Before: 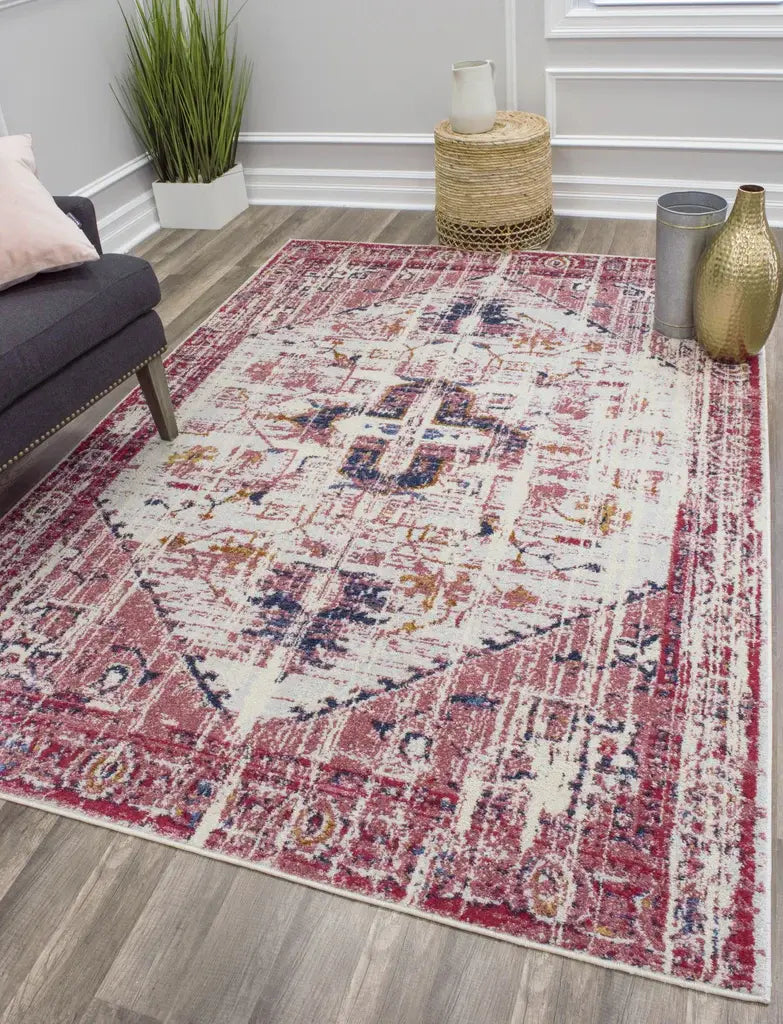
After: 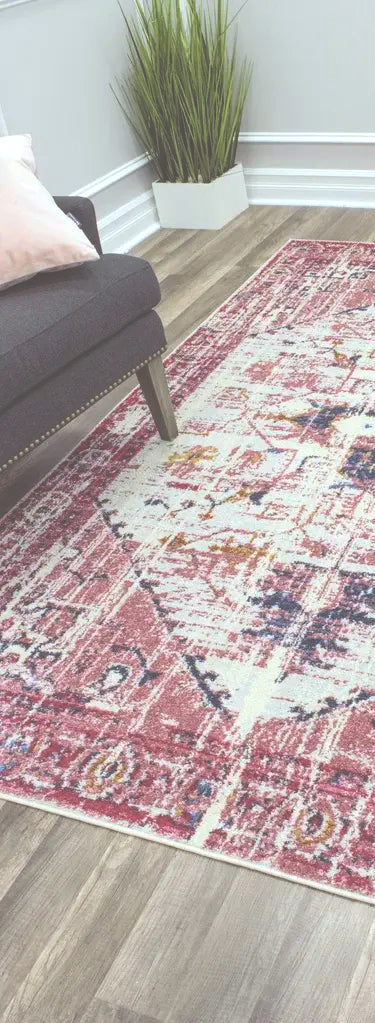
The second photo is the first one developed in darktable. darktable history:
tone equalizer: -8 EV -0.378 EV, -7 EV -0.387 EV, -6 EV -0.35 EV, -5 EV -0.22 EV, -3 EV 0.236 EV, -2 EV 0.356 EV, -1 EV 0.381 EV, +0 EV 0.397 EV, edges refinement/feathering 500, mask exposure compensation -1.57 EV, preserve details no
crop and rotate: left 0.05%, top 0%, right 51.946%
exposure: black level correction -0.086, compensate highlight preservation false
color correction: highlights a* -5.01, highlights b* -3.39, shadows a* 3.83, shadows b* 4.32
color balance rgb: perceptual saturation grading › global saturation 0.898%, global vibrance 41.183%
